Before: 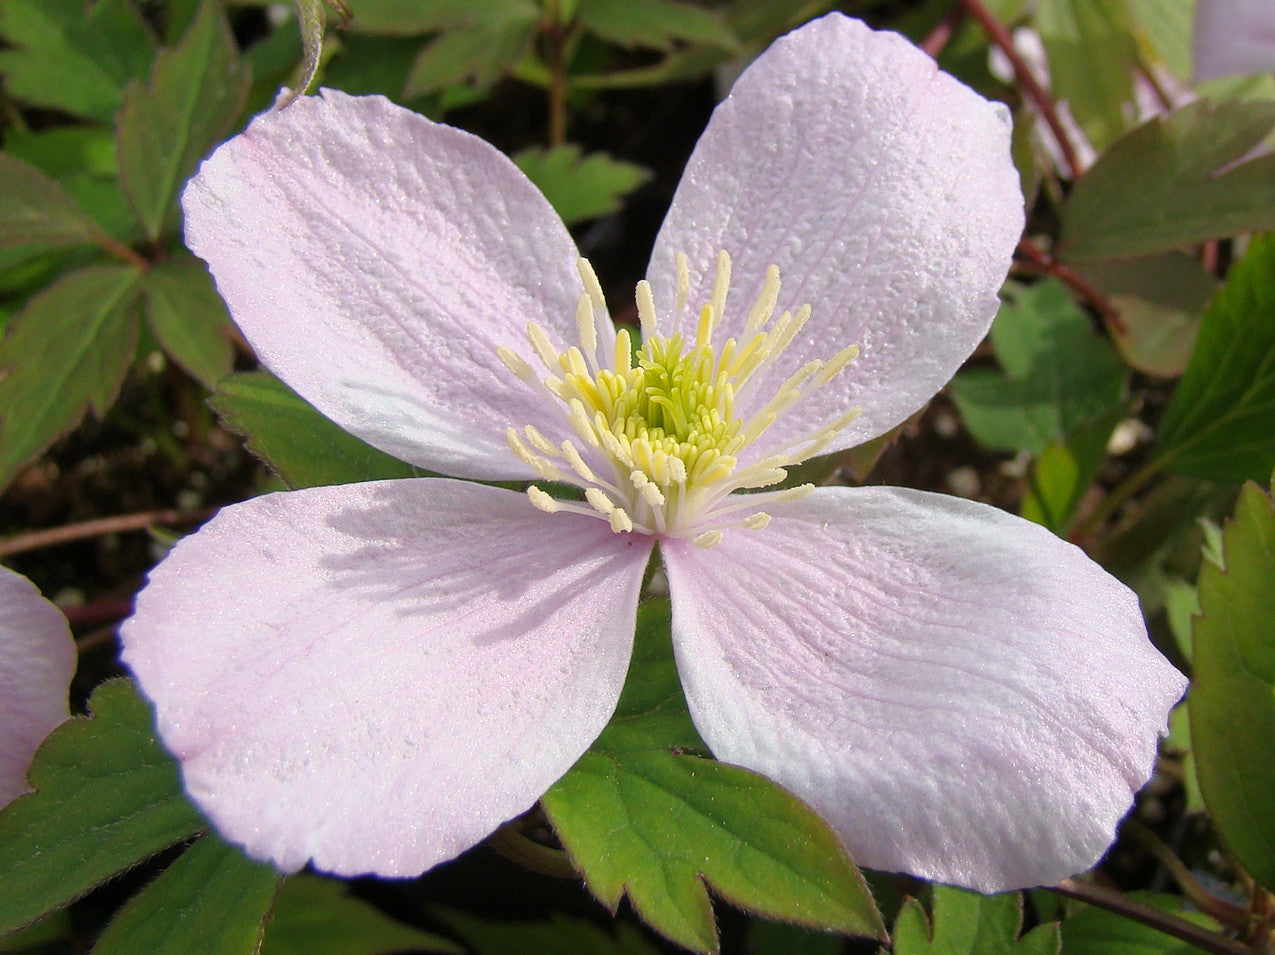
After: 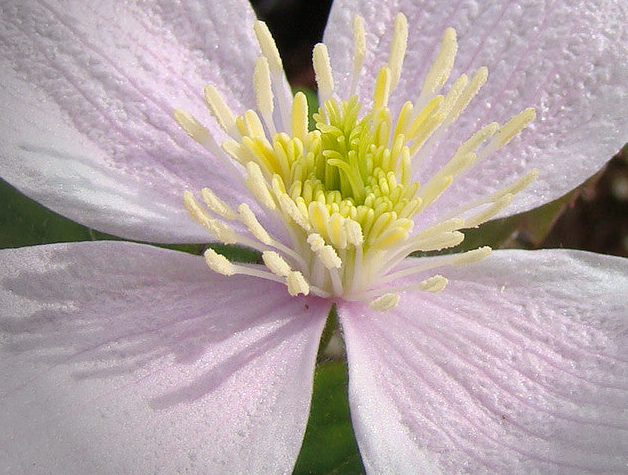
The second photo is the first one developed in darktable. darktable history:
crop: left 25.337%, top 24.892%, right 25.38%, bottom 25.357%
vignetting: brightness -0.575, center (0.22, -0.241)
